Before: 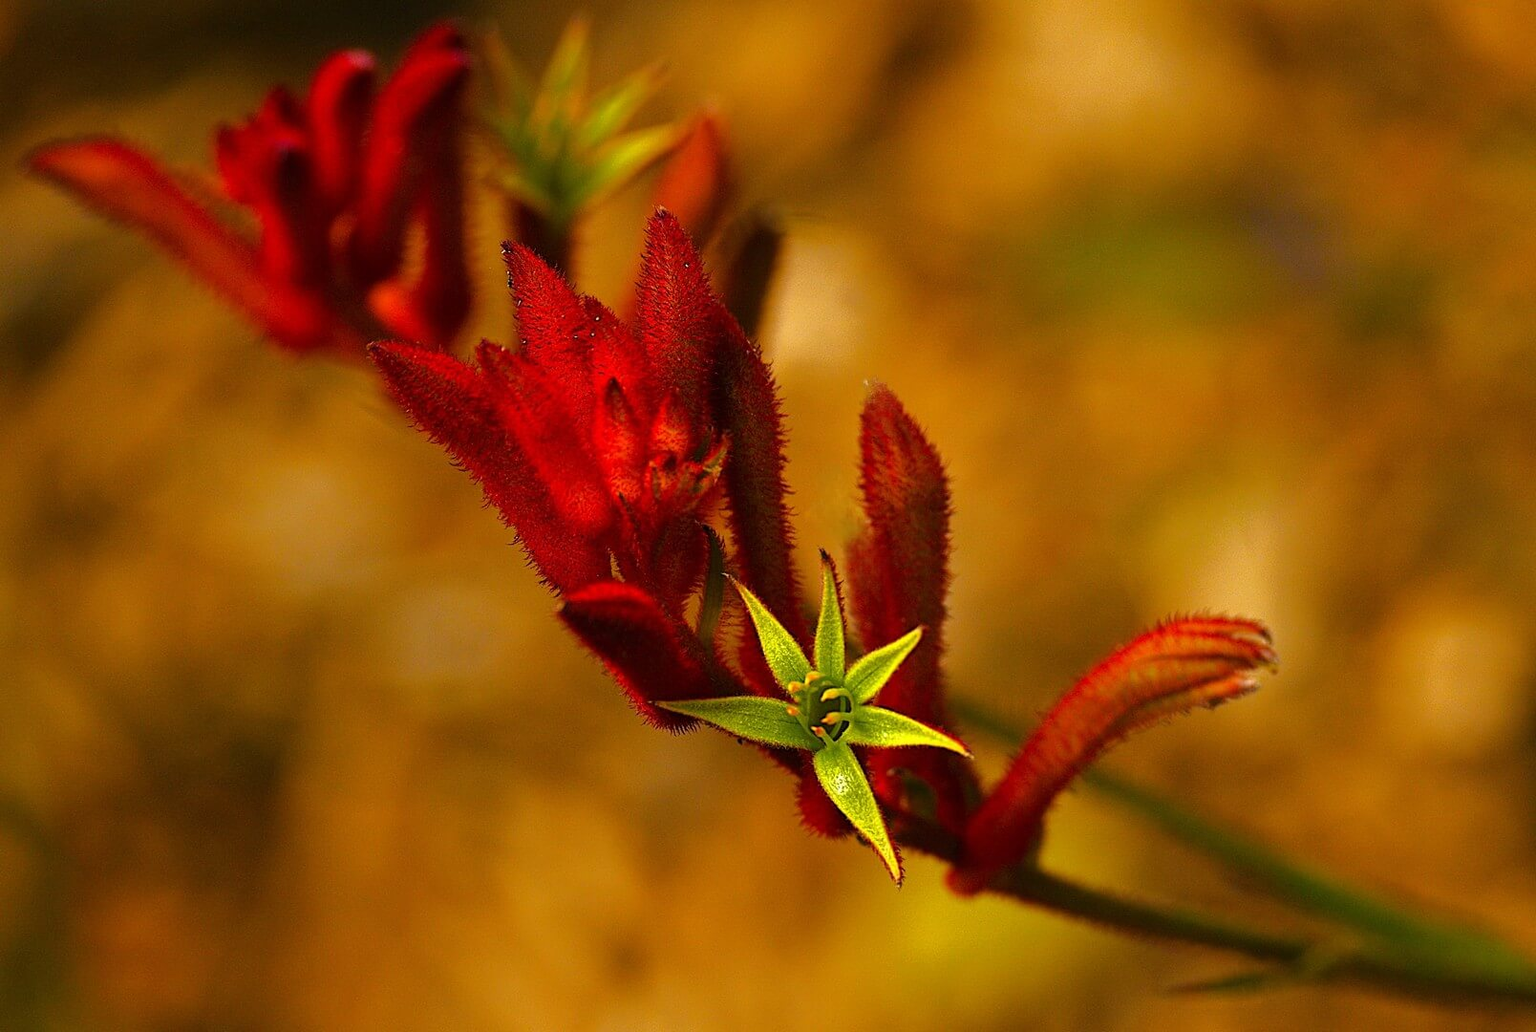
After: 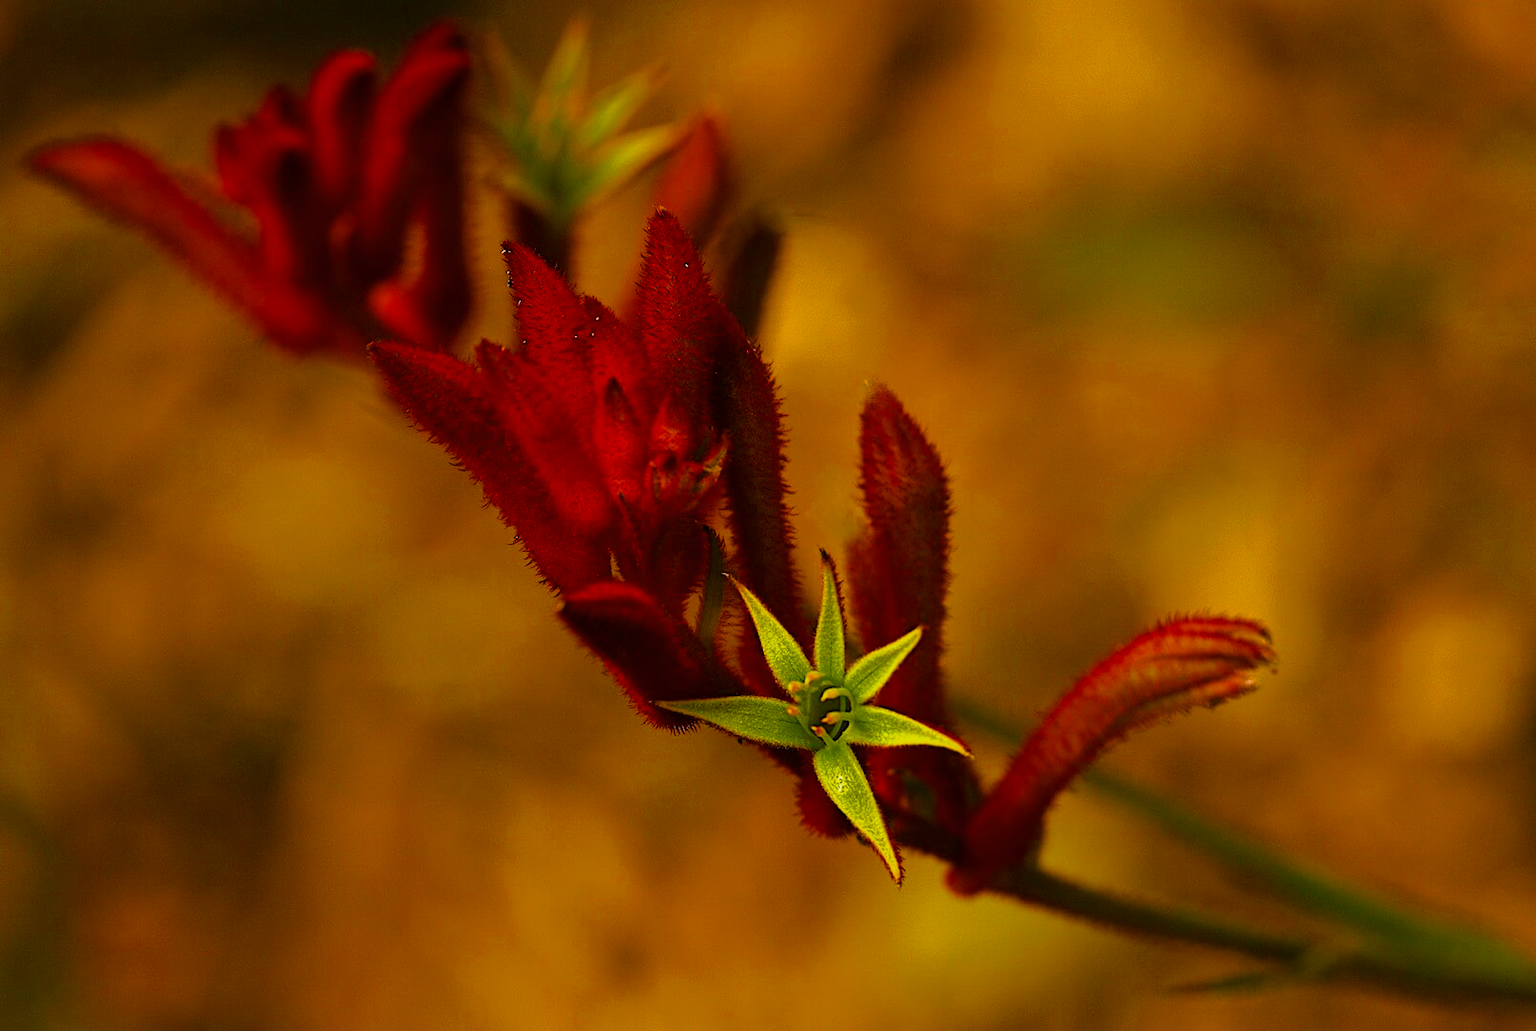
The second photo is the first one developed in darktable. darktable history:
color balance rgb: shadows fall-off 102.62%, perceptual saturation grading › global saturation 25.371%, mask middle-gray fulcrum 22.969%, global vibrance 16.221%, saturation formula JzAzBz (2021)
